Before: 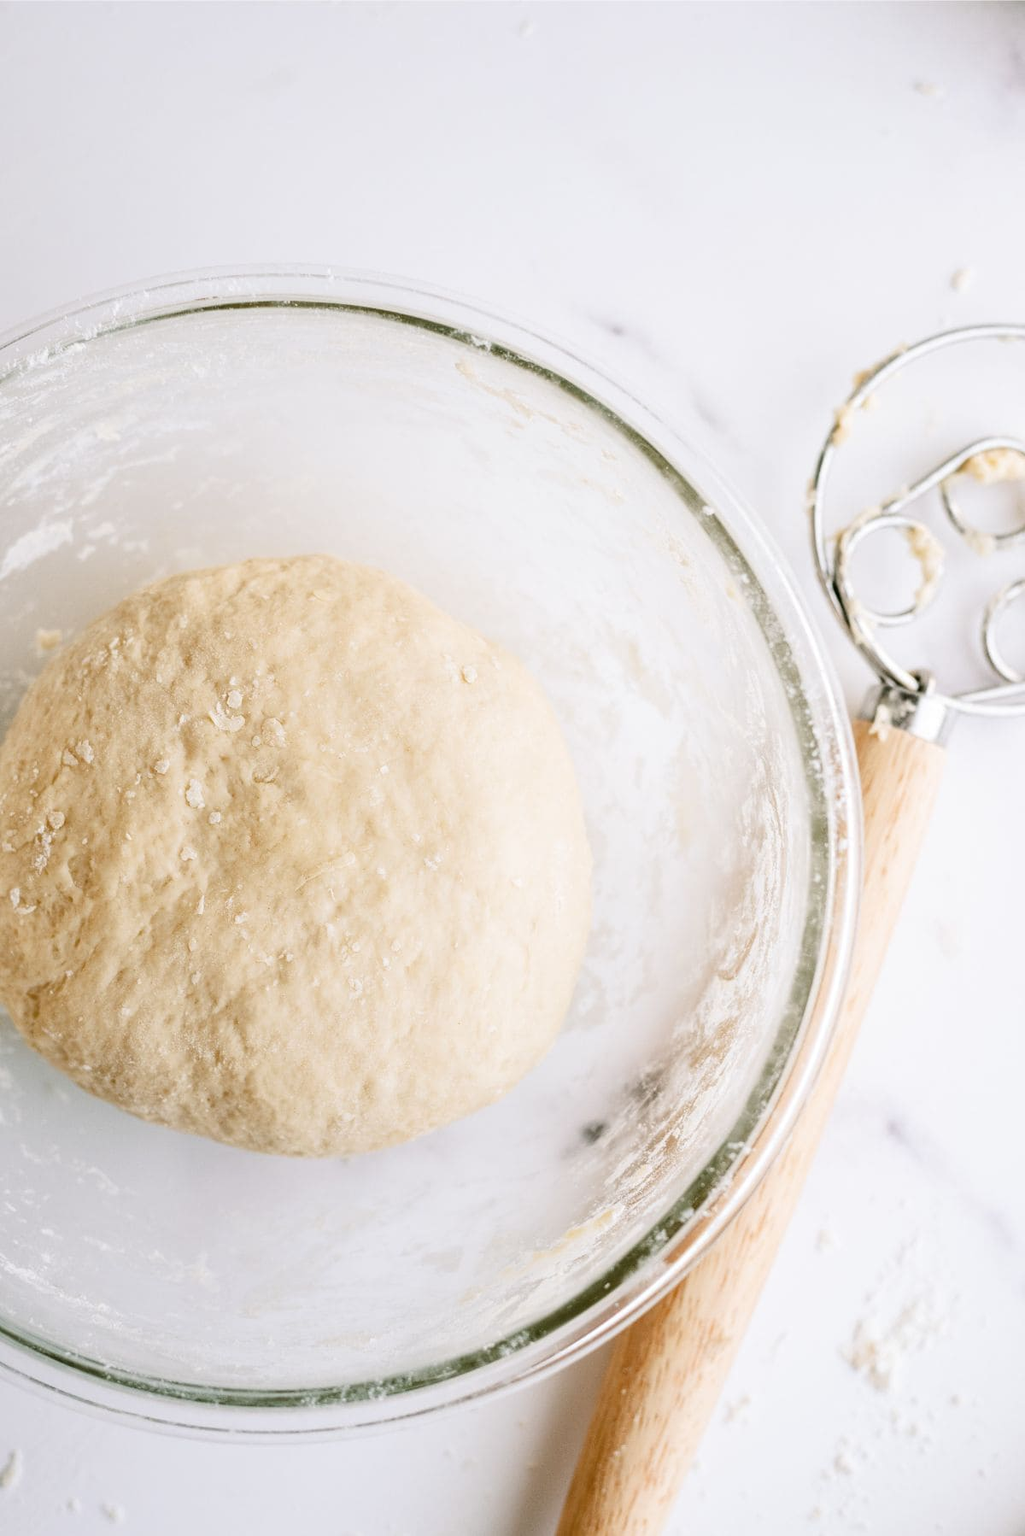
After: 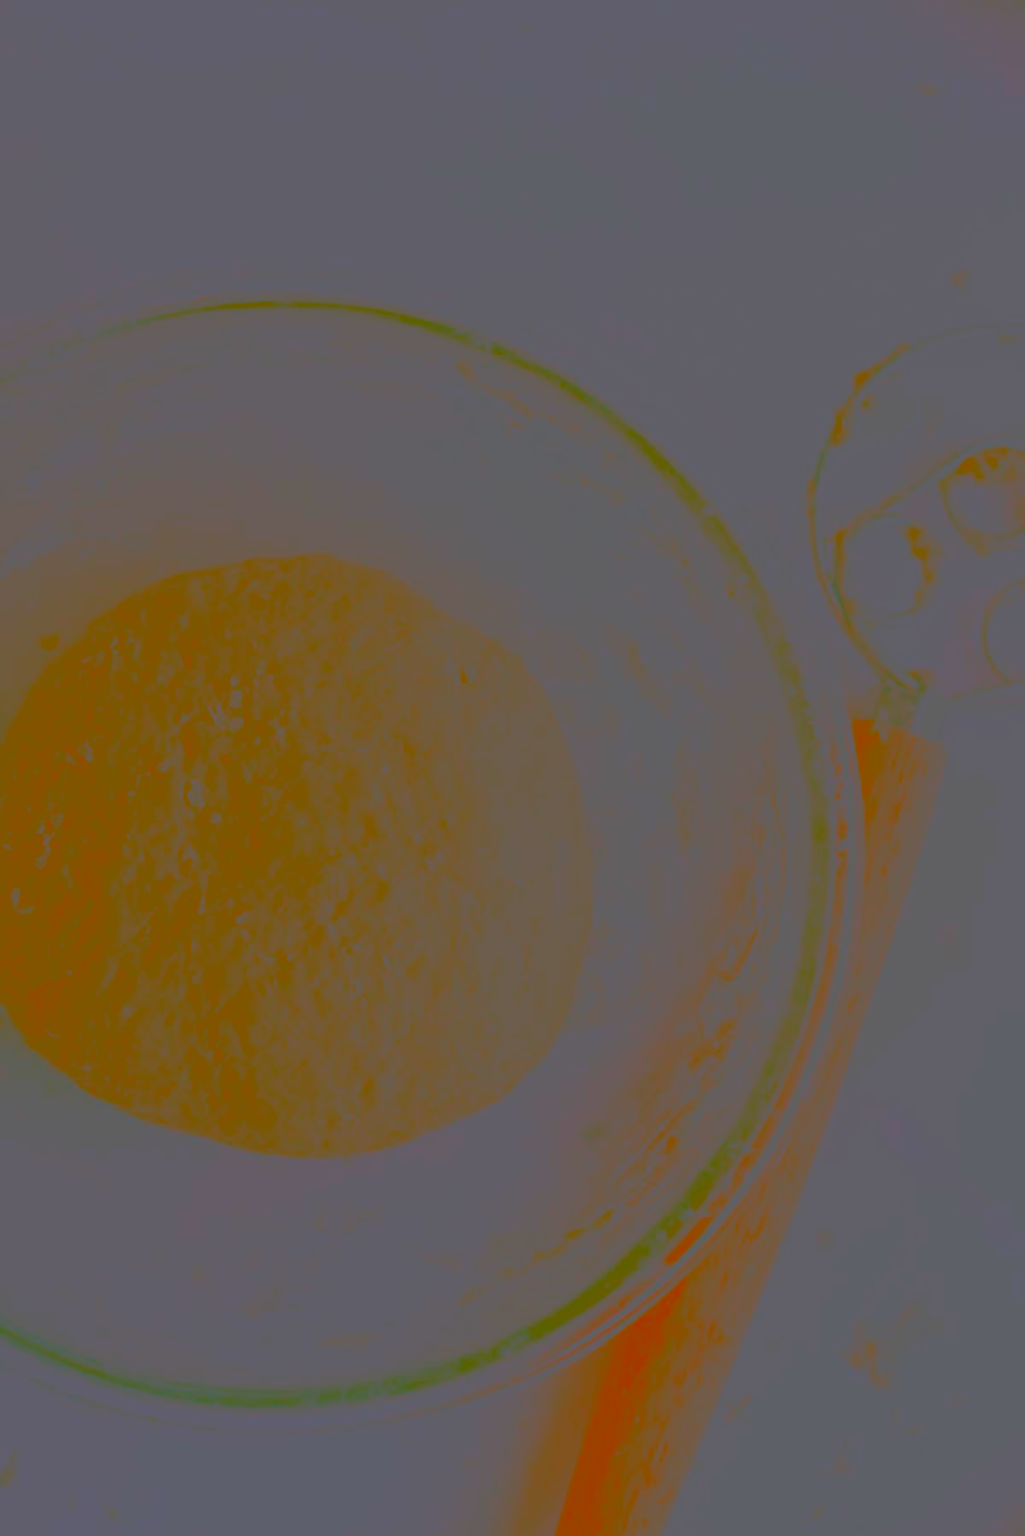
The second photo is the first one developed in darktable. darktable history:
contrast brightness saturation: contrast -0.979, brightness -0.167, saturation 0.737
color balance rgb: perceptual saturation grading › global saturation 19.843%, global vibrance 9.861%
